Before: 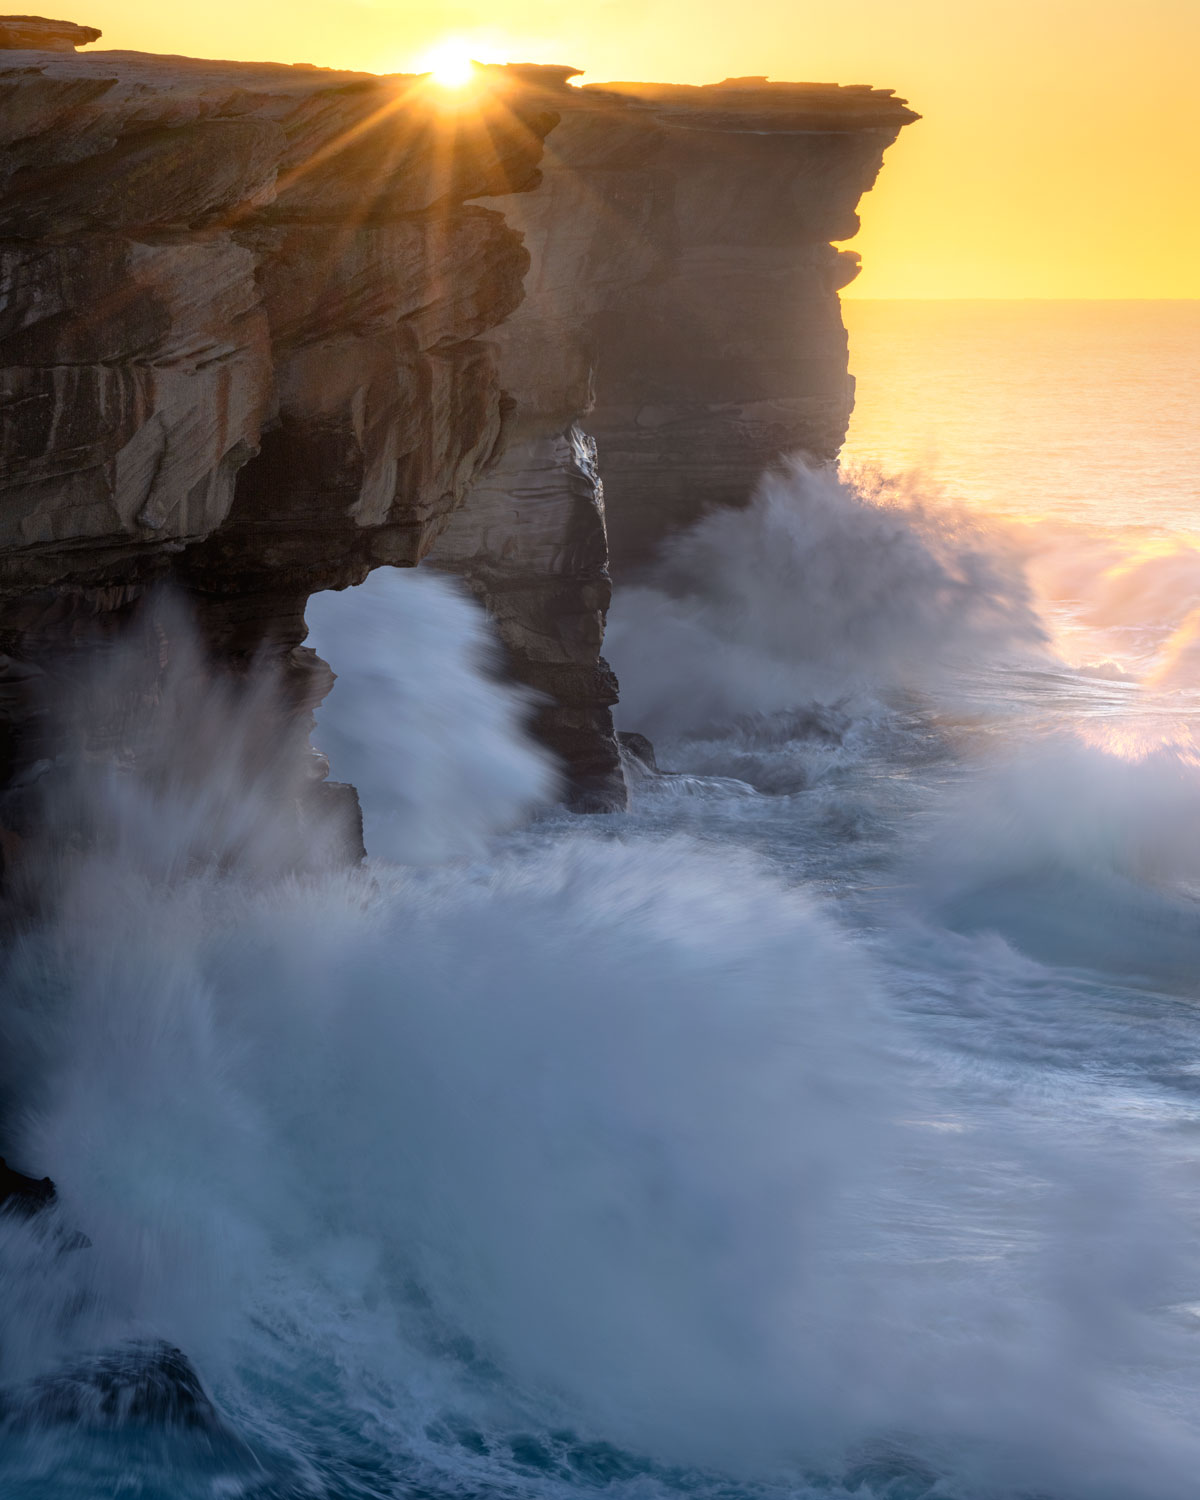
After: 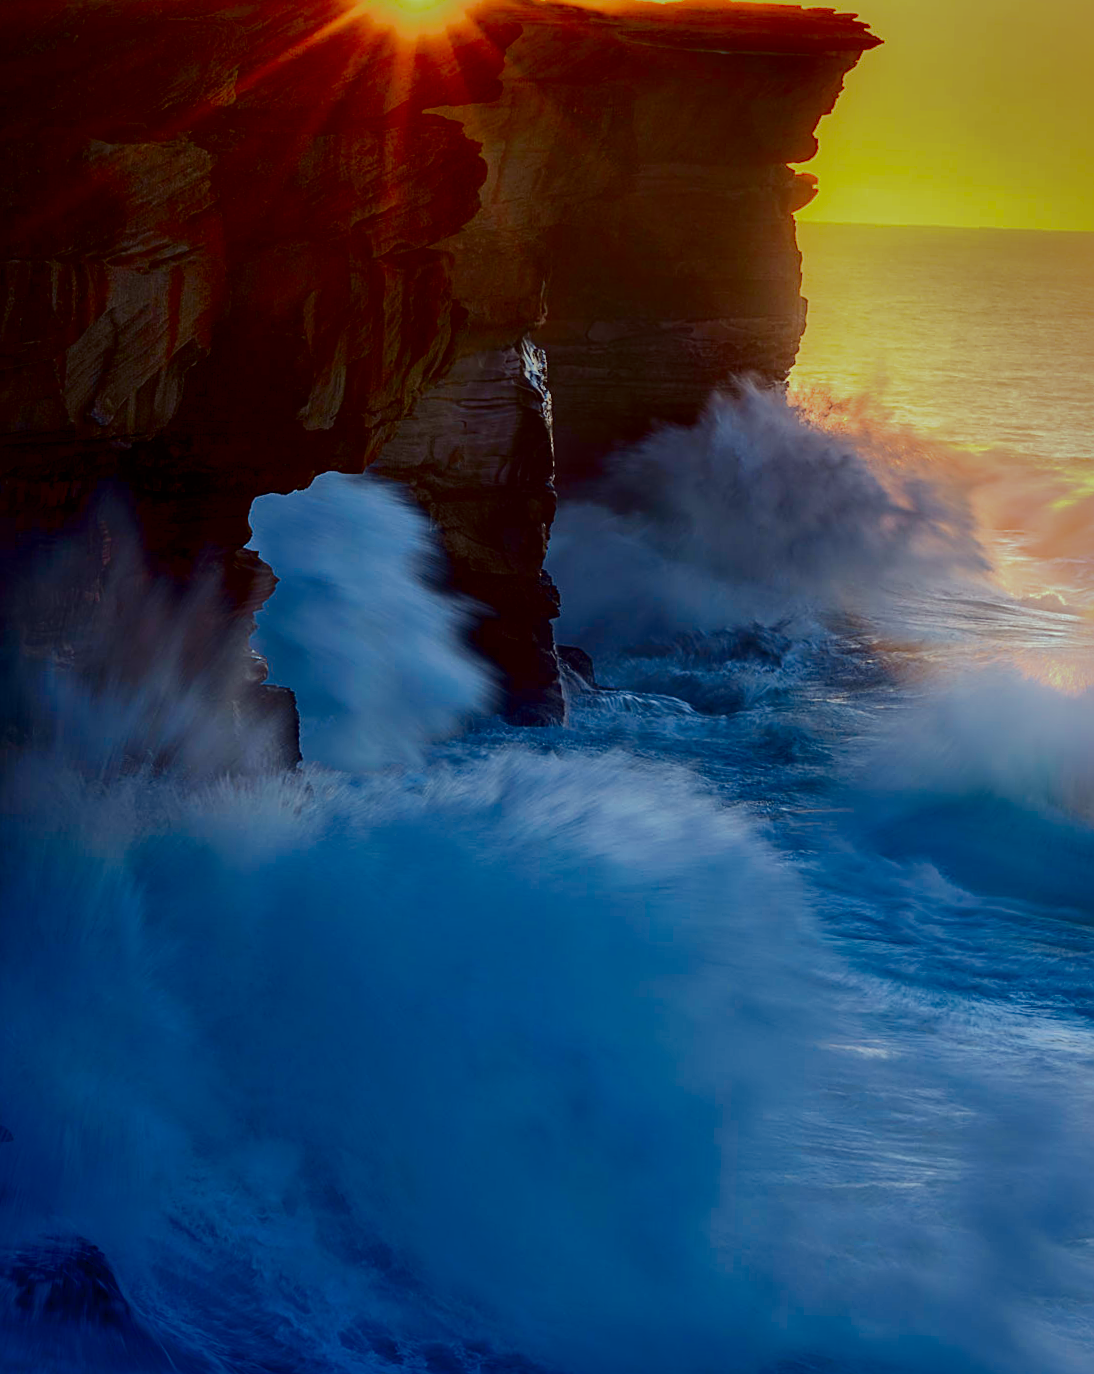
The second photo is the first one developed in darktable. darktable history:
color correction: highlights a* -8.65, highlights b* 3.47
exposure: black level correction 0, exposure 1.382 EV, compensate highlight preservation false
sharpen: on, module defaults
local contrast: mode bilateral grid, contrast 21, coarseness 49, detail 119%, midtone range 0.2
crop and rotate: angle -2.08°, left 3.13%, top 3.849%, right 1.618%, bottom 0.42%
shadows and highlights: shadows -19.53, highlights -73.32, highlights color adjustment 0.289%
contrast brightness saturation: brightness -0.995, saturation 0.981
filmic rgb: black relative exposure -7.65 EV, white relative exposure 4.56 EV, threshold 6 EV, hardness 3.61, iterations of high-quality reconstruction 0, enable highlight reconstruction true
